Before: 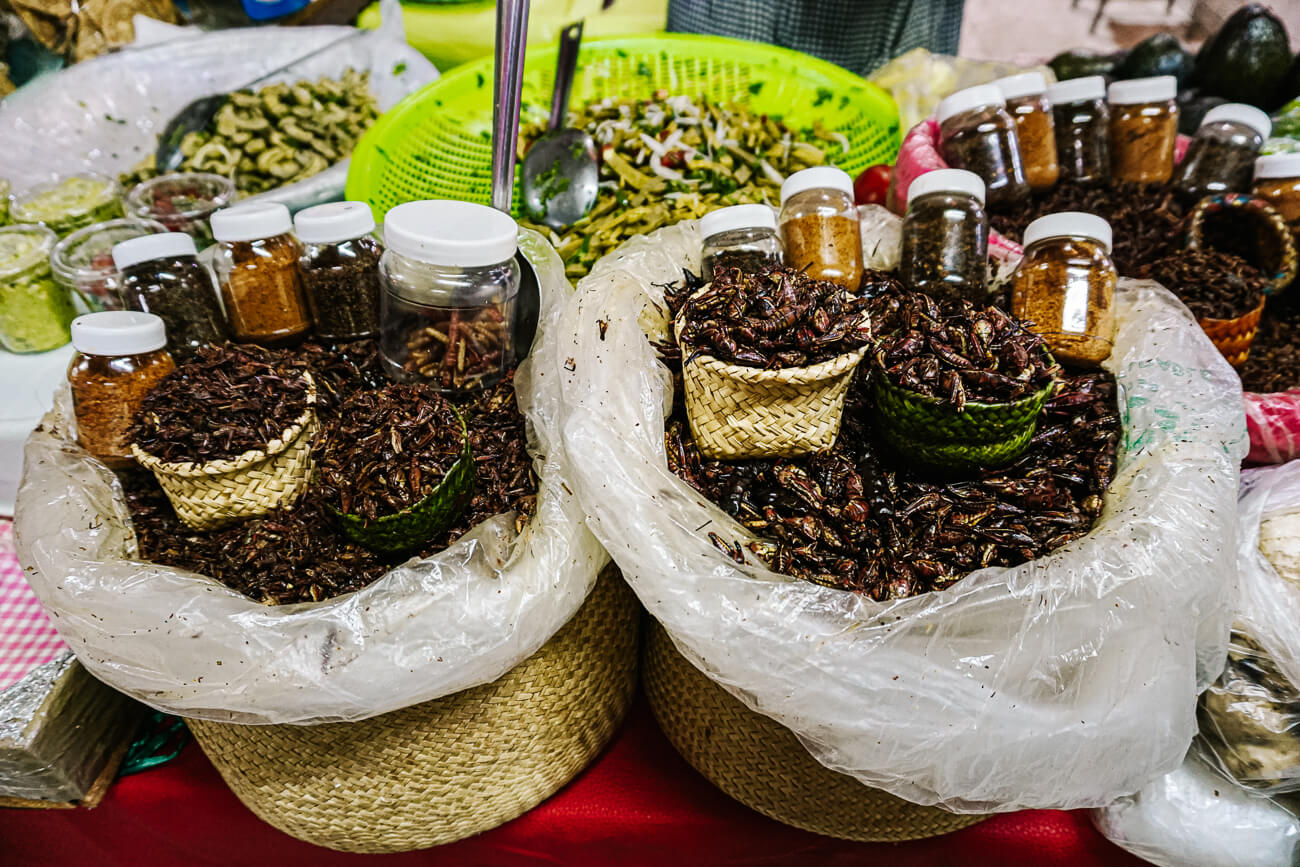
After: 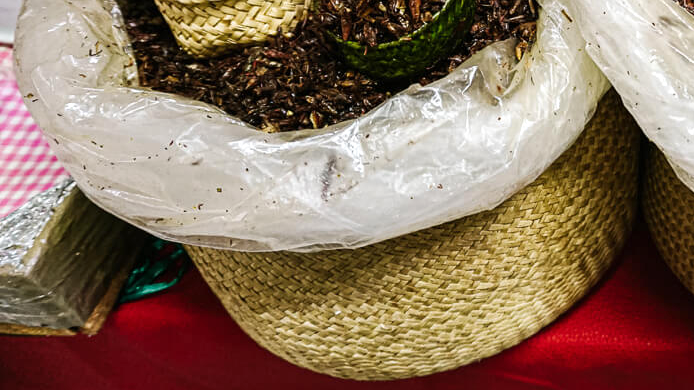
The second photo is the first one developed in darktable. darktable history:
crop and rotate: top 54.778%, right 46.61%, bottom 0.159%
exposure: exposure 0.191 EV, compensate highlight preservation false
